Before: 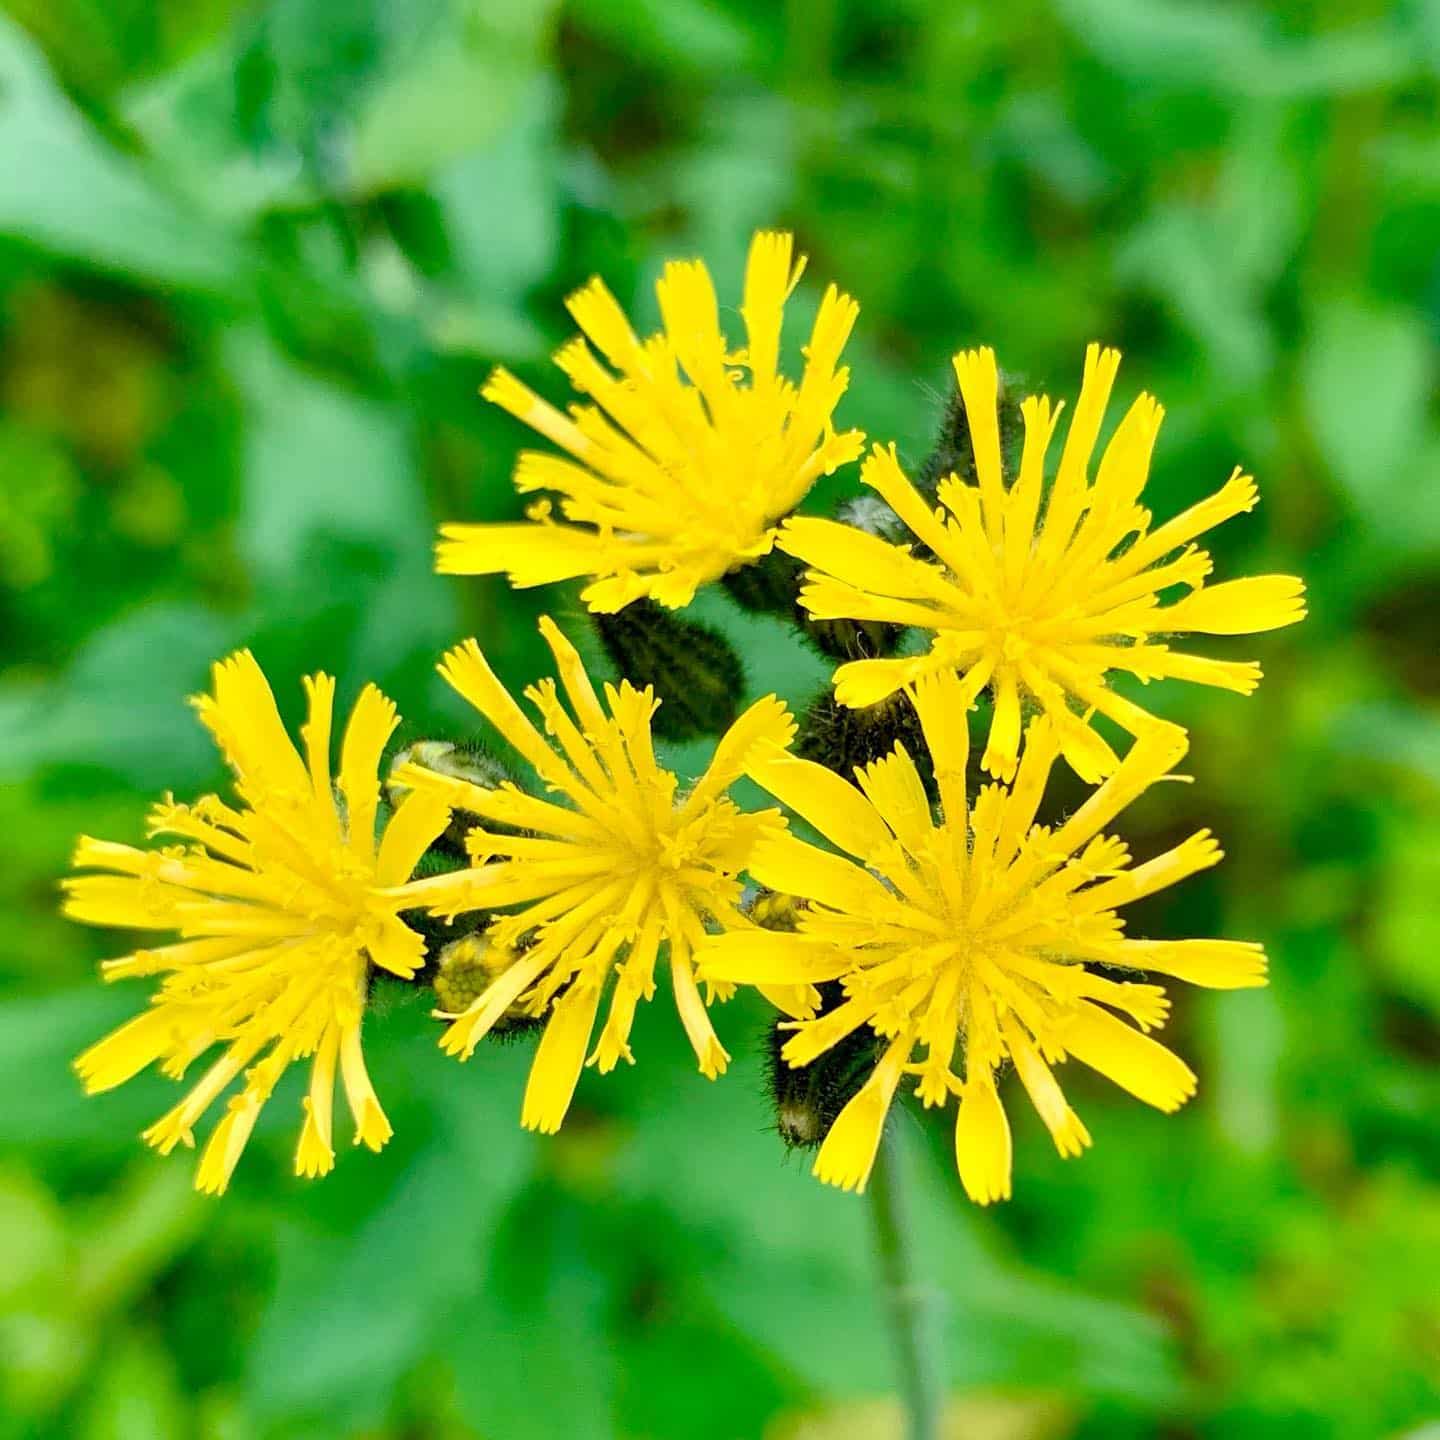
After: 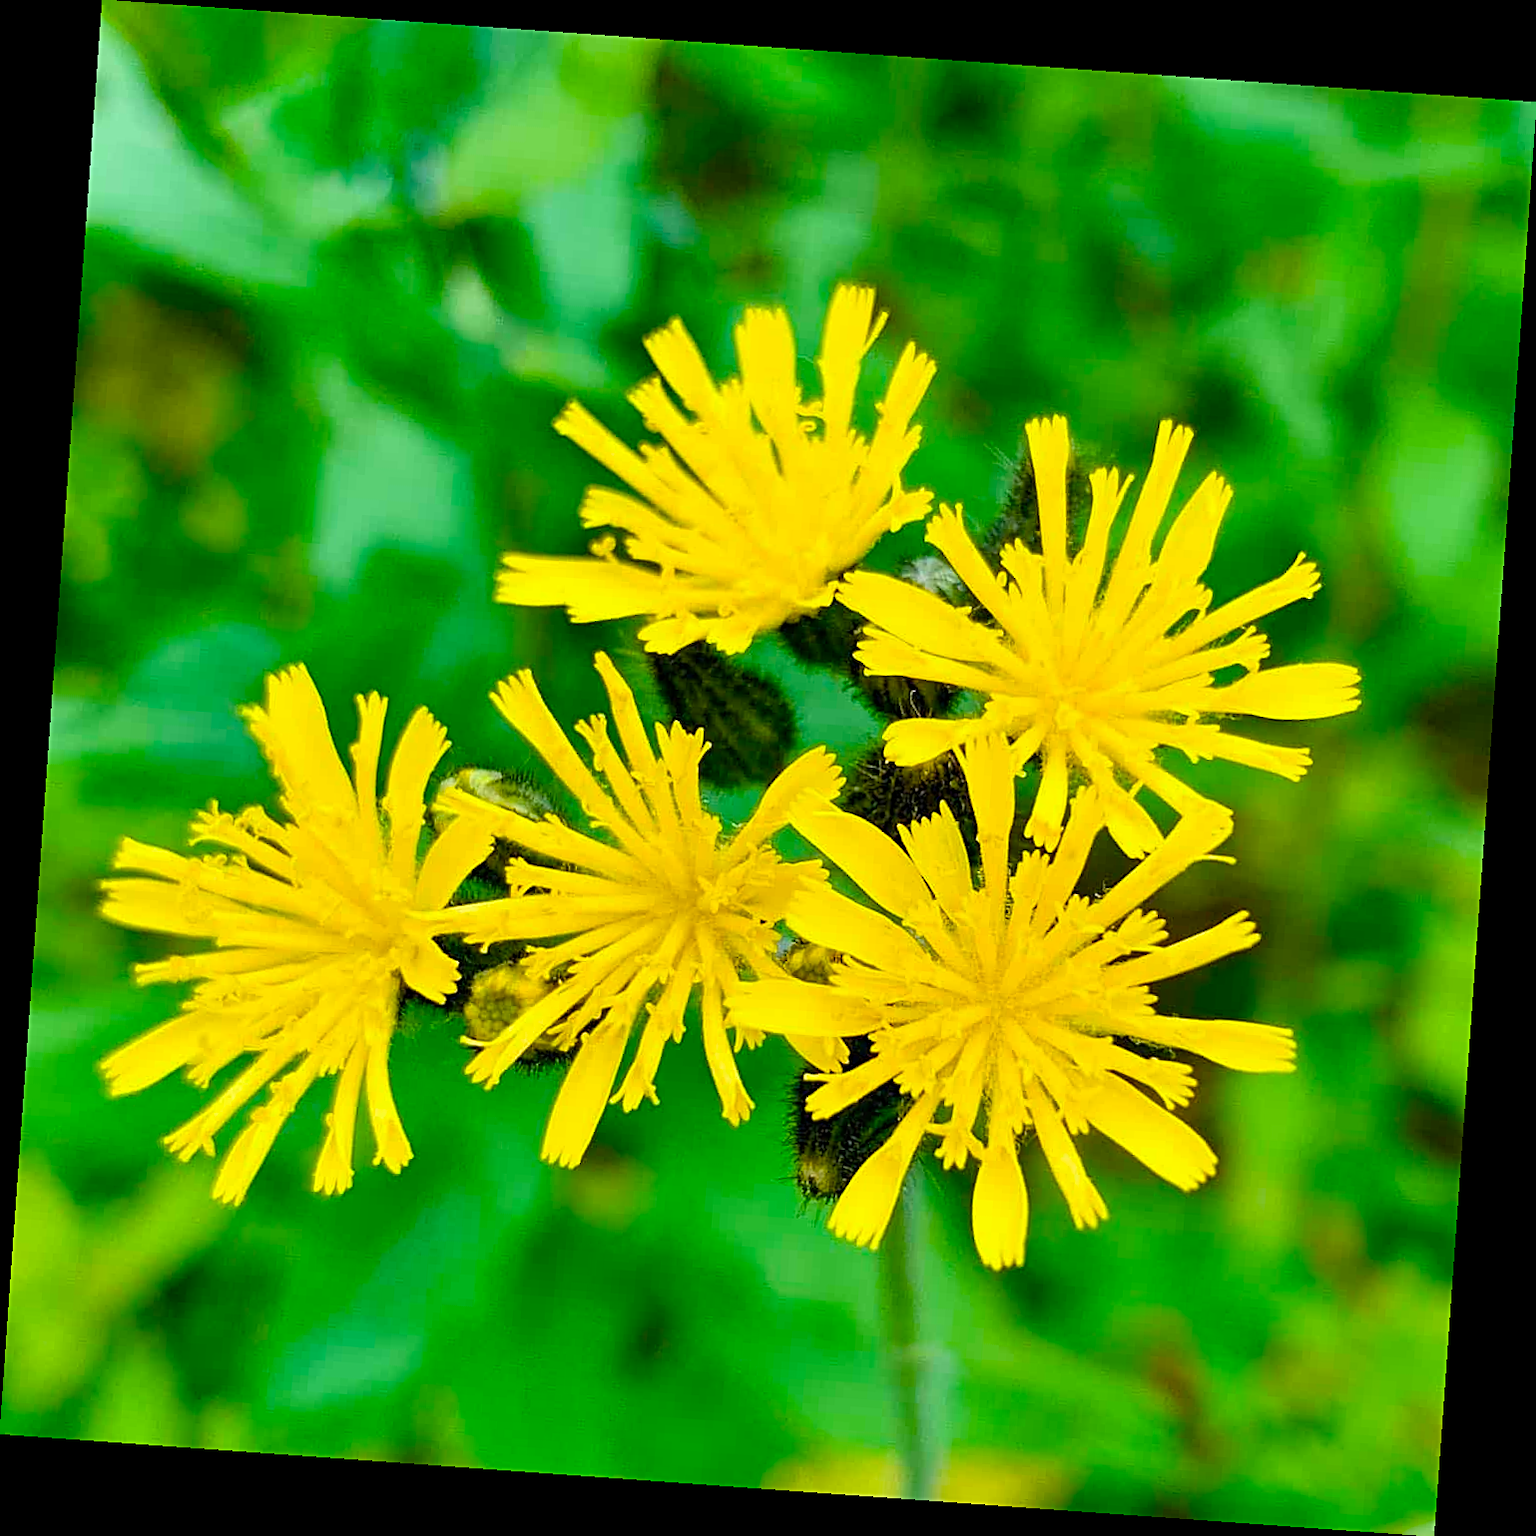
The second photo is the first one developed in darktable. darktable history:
color balance rgb: perceptual saturation grading › global saturation 30%, global vibrance 20%
sharpen: on, module defaults
rotate and perspective: rotation 4.1°, automatic cropping off
